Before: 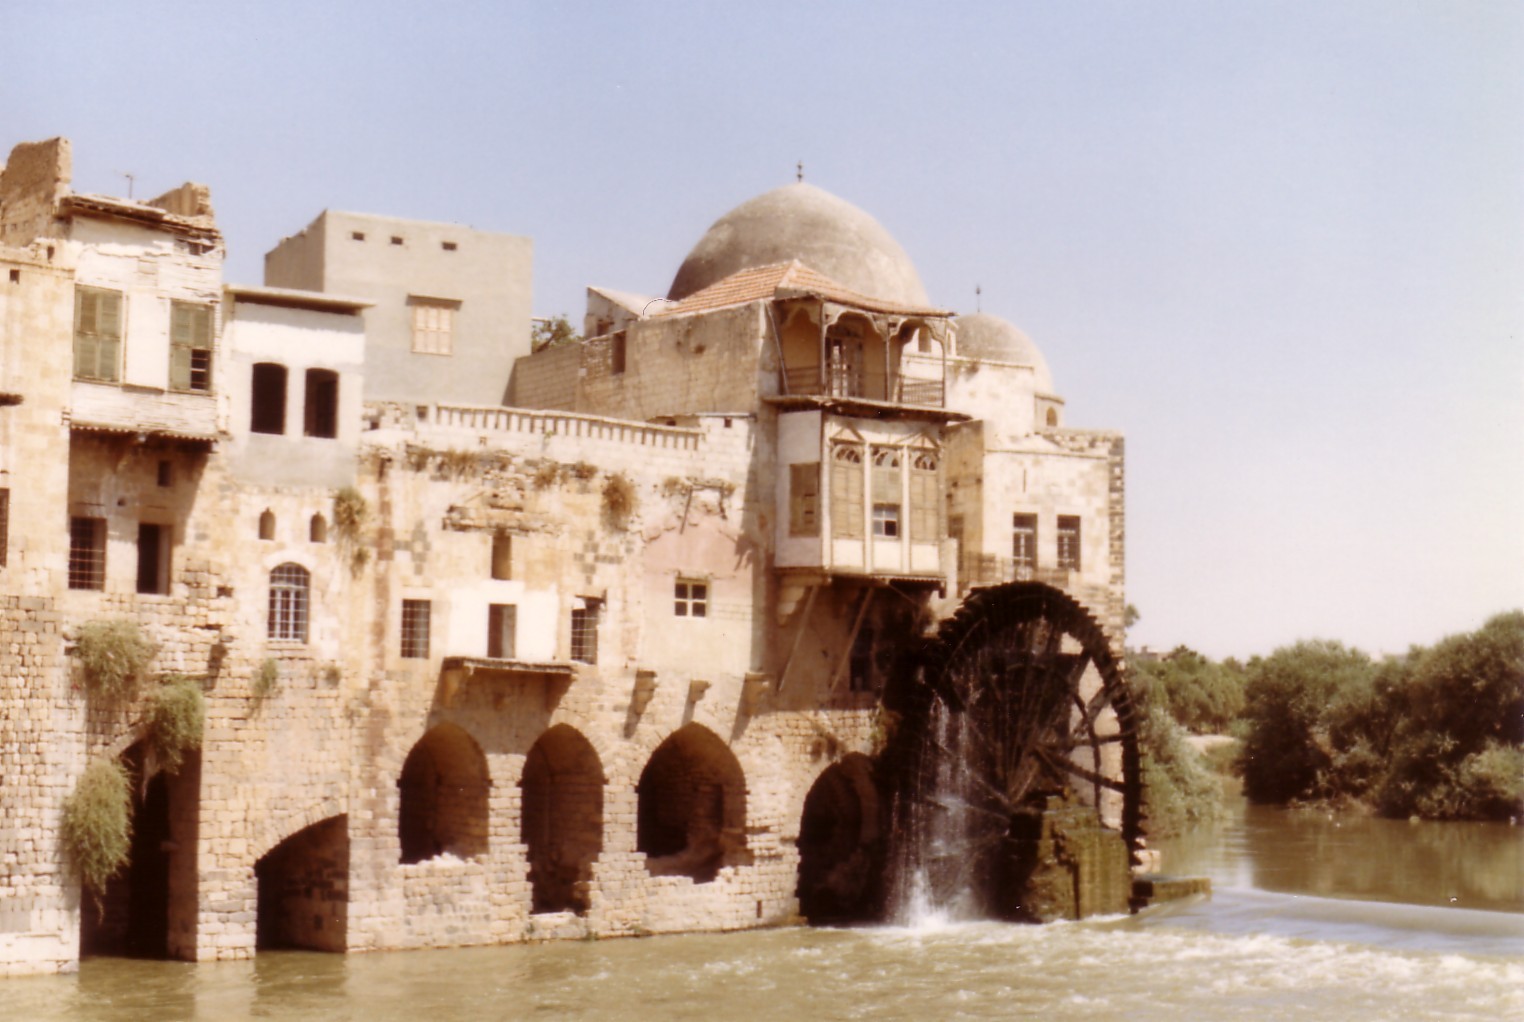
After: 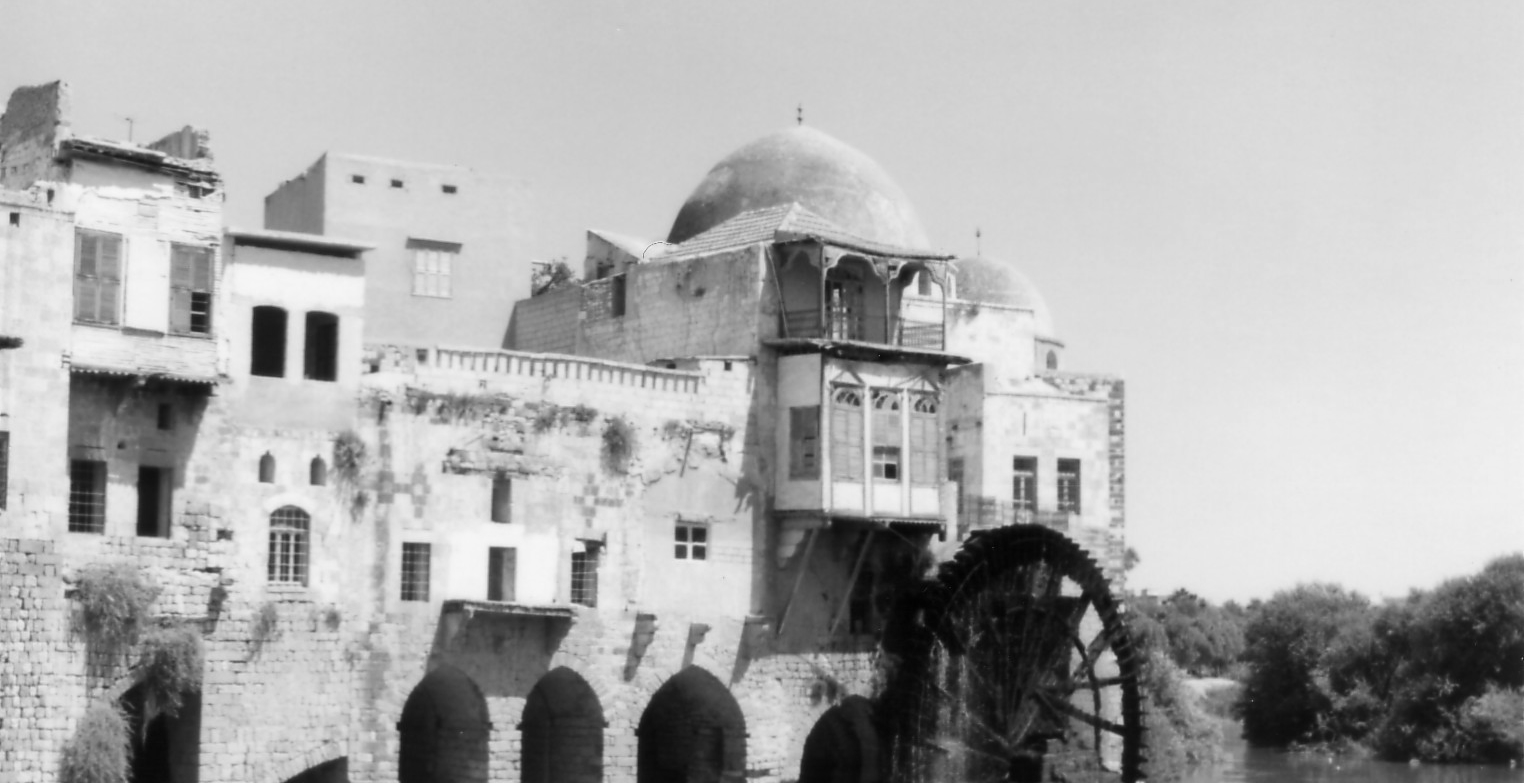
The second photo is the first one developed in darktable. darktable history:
crop: top 5.667%, bottom 17.637%
contrast brightness saturation: contrast 0.1, saturation -0.3
monochrome: on, module defaults
white balance: red 0.978, blue 0.999
color correction: saturation 0.8
